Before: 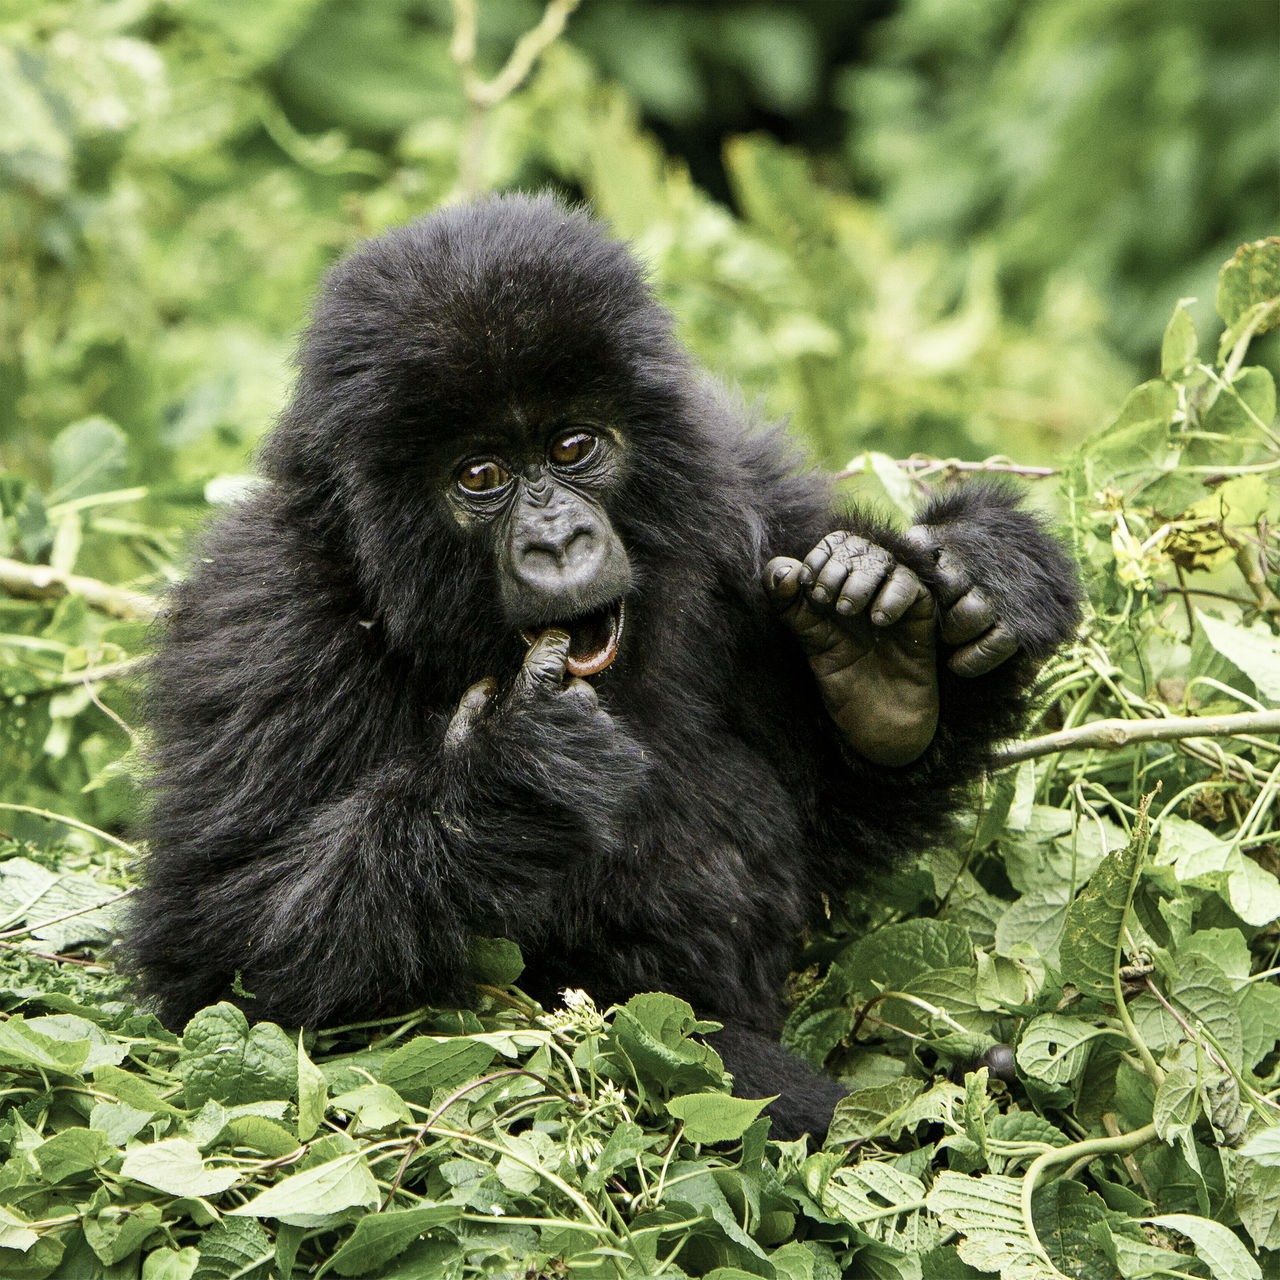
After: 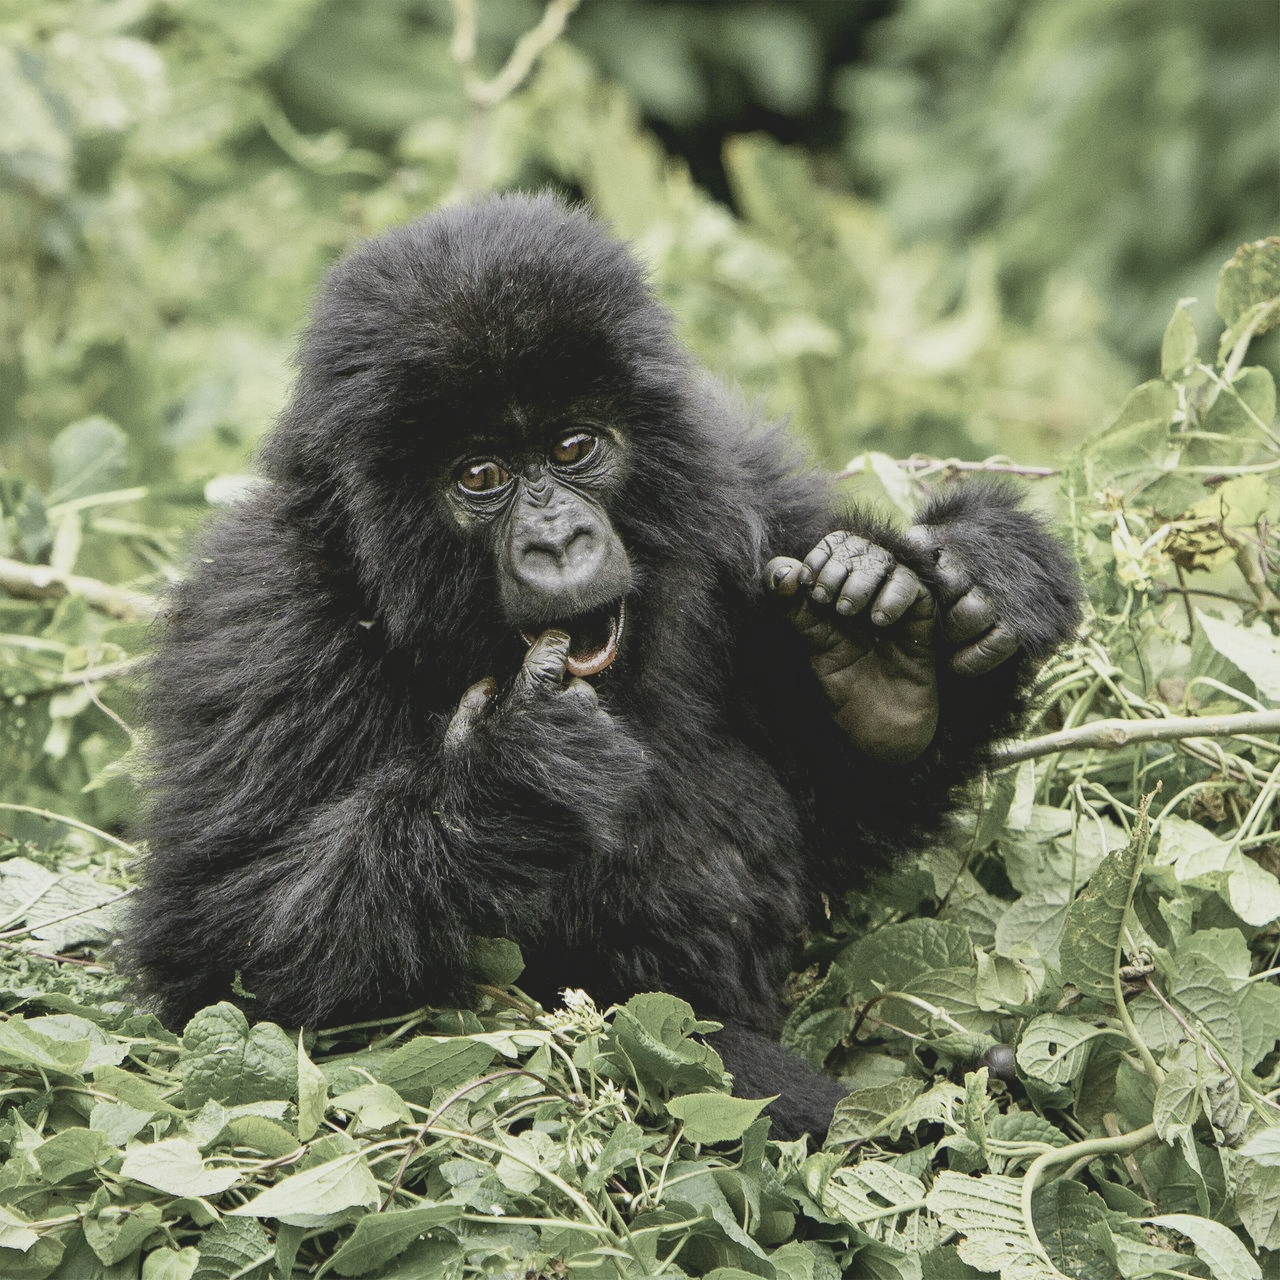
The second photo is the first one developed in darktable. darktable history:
exposure: black level correction 0.005, exposure 0.286 EV, compensate highlight preservation false
contrast brightness saturation: contrast -0.26, saturation -0.43
